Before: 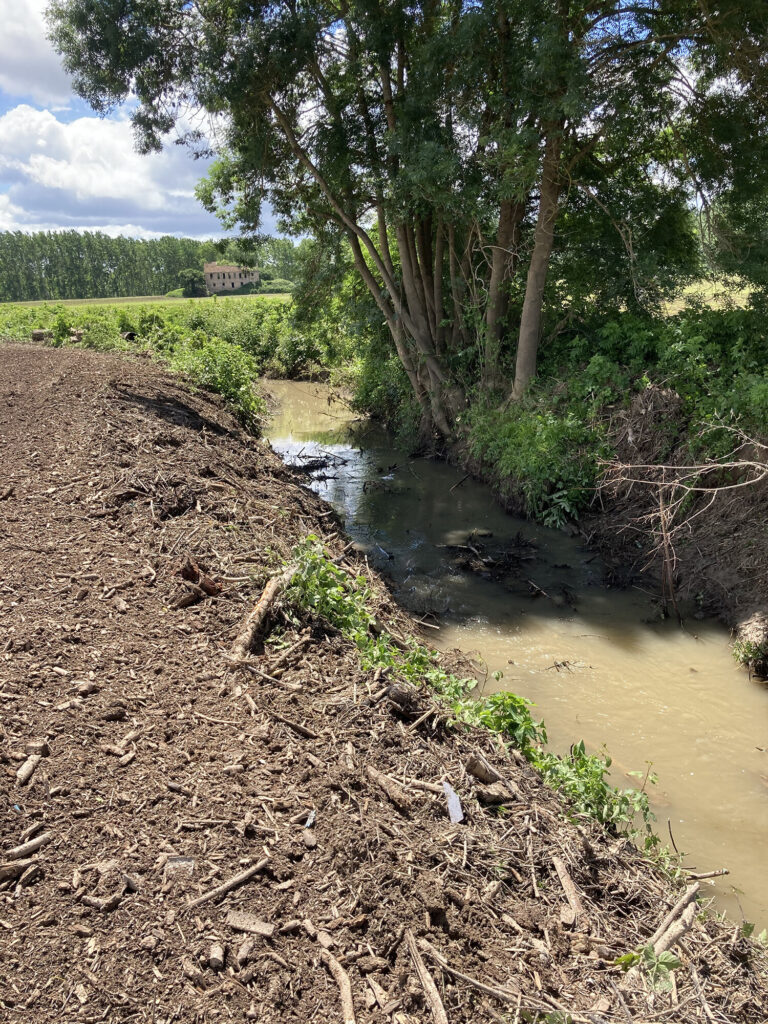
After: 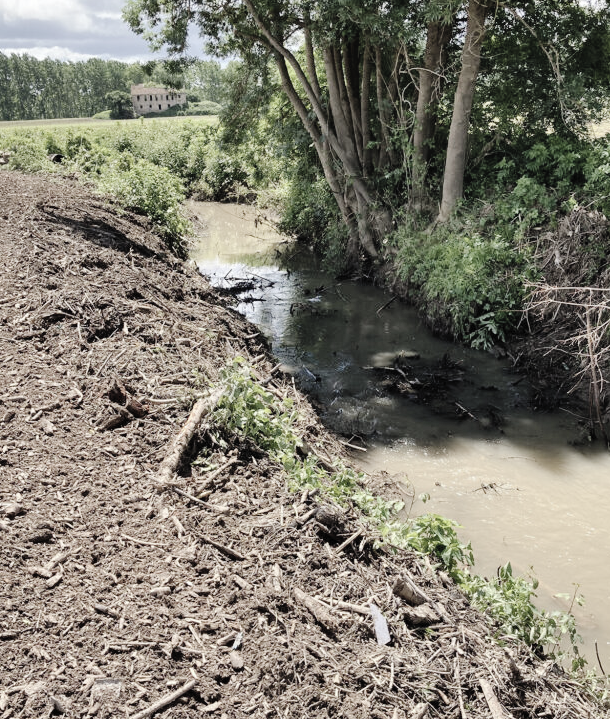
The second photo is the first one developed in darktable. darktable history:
crop: left 9.565%, top 17.39%, right 10.977%, bottom 12.305%
shadows and highlights: highlights color adjustment 39.9%, soften with gaussian
tone curve: curves: ch0 [(0, 0) (0.003, 0.007) (0.011, 0.009) (0.025, 0.014) (0.044, 0.022) (0.069, 0.029) (0.1, 0.037) (0.136, 0.052) (0.177, 0.083) (0.224, 0.121) (0.277, 0.177) (0.335, 0.258) (0.399, 0.351) (0.468, 0.454) (0.543, 0.557) (0.623, 0.654) (0.709, 0.744) (0.801, 0.825) (0.898, 0.909) (1, 1)], preserve colors none
contrast brightness saturation: brightness 0.189, saturation -0.482
